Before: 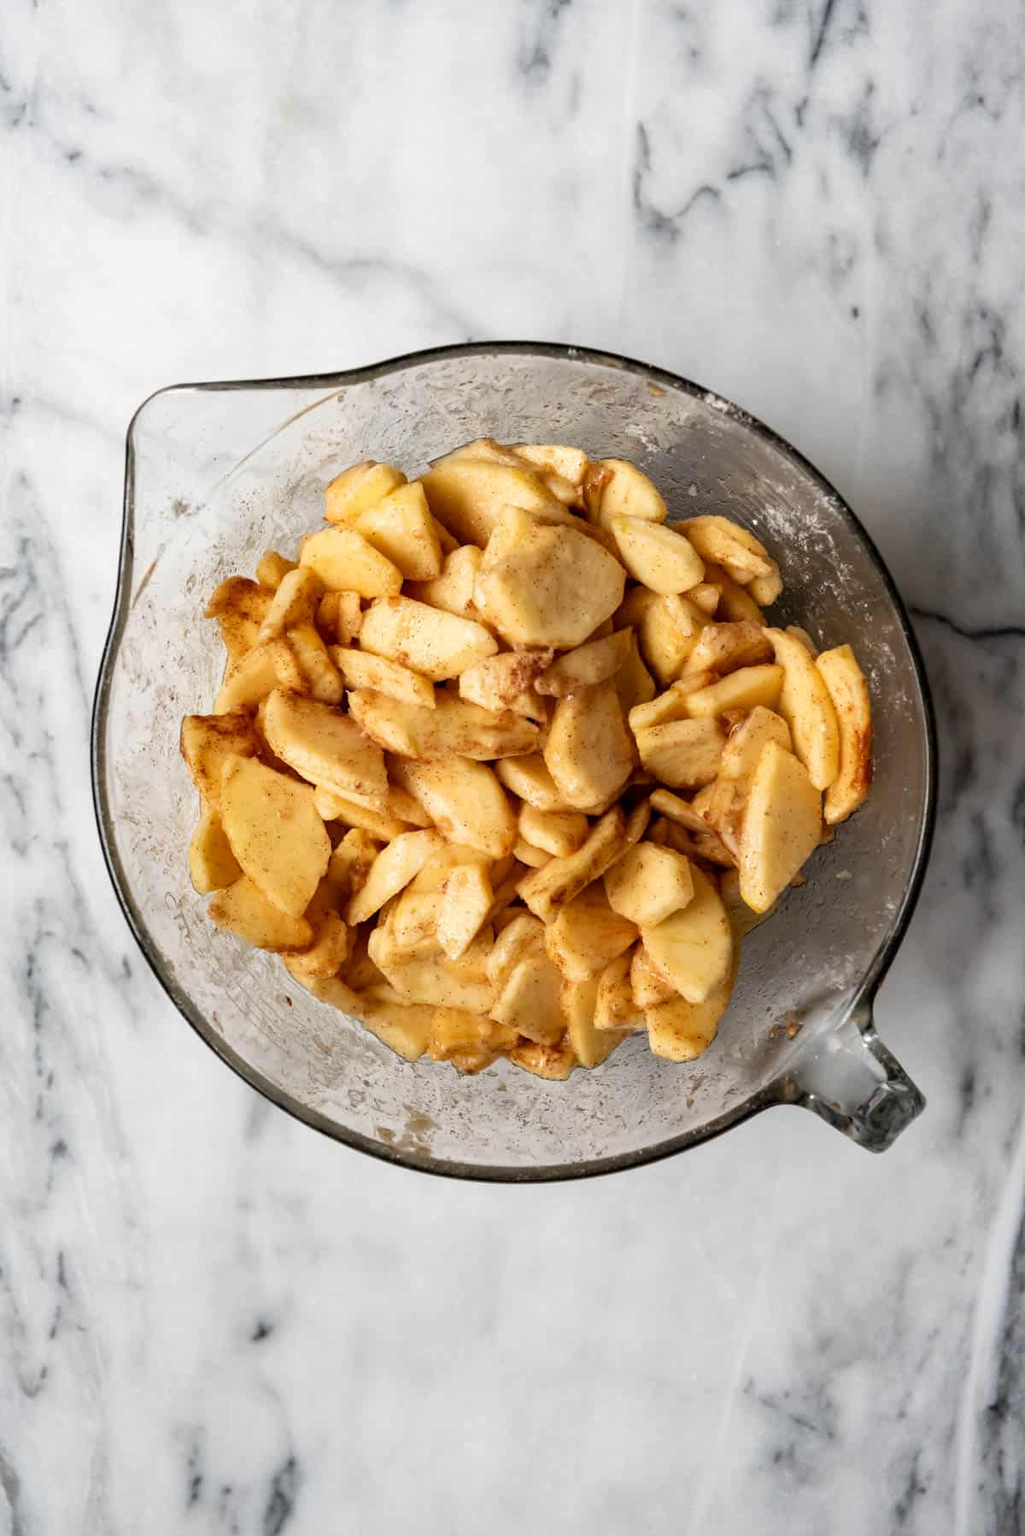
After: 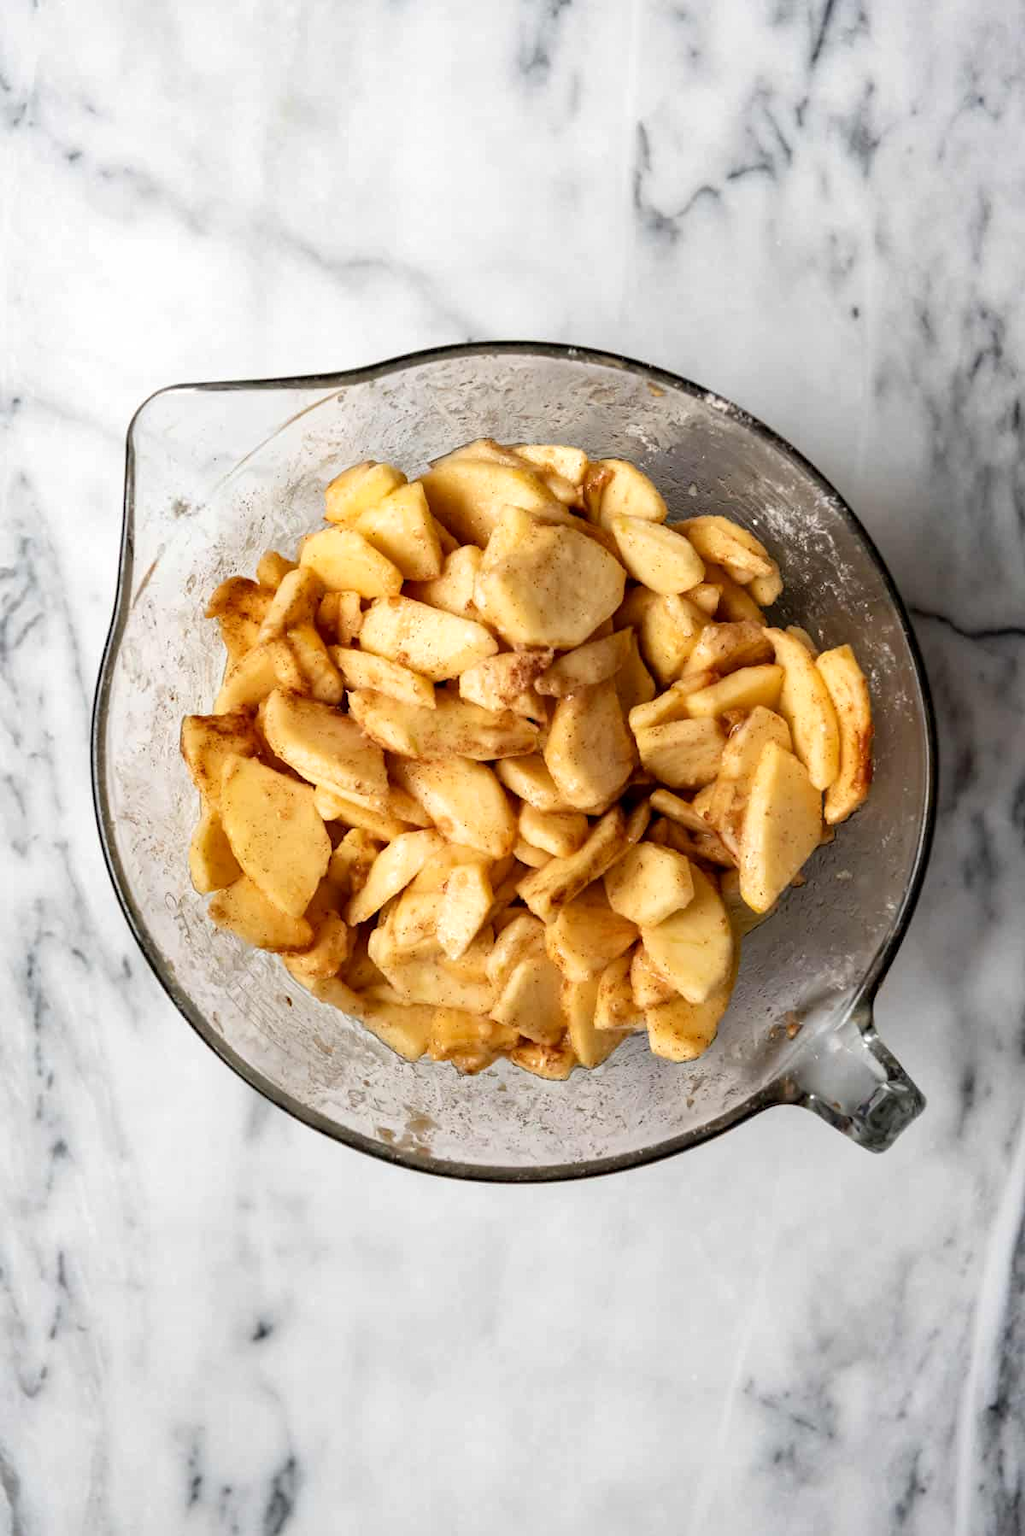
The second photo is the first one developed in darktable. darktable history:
exposure: black level correction 0.001, exposure 0.143 EV, compensate exposure bias true, compensate highlight preservation false
